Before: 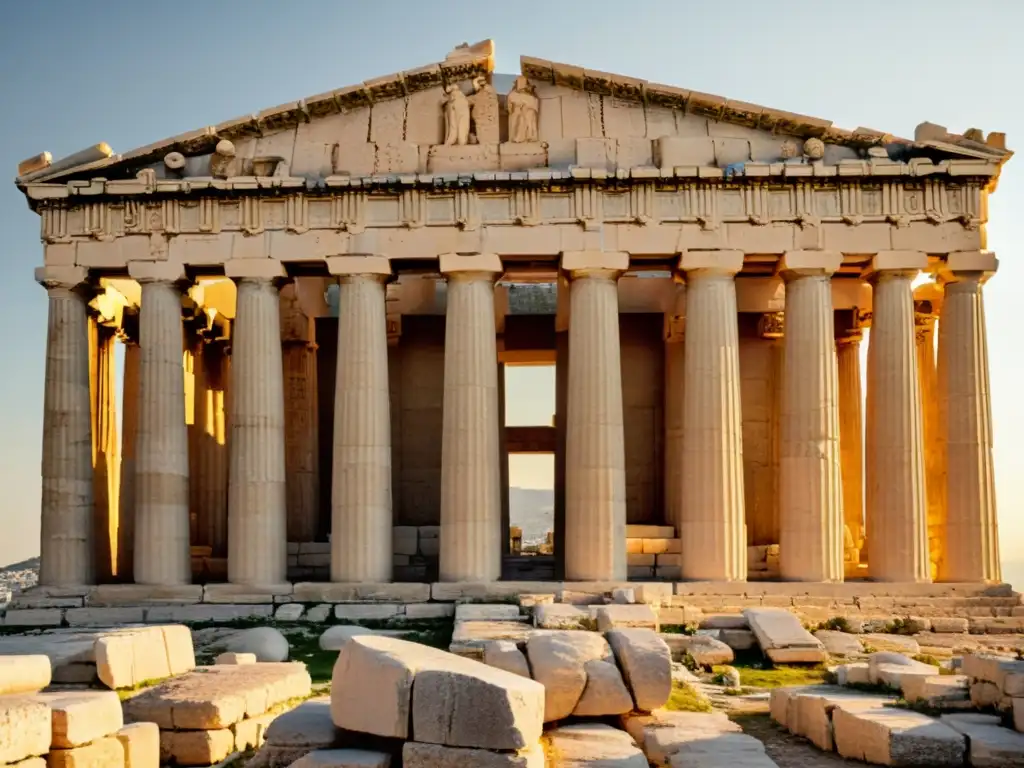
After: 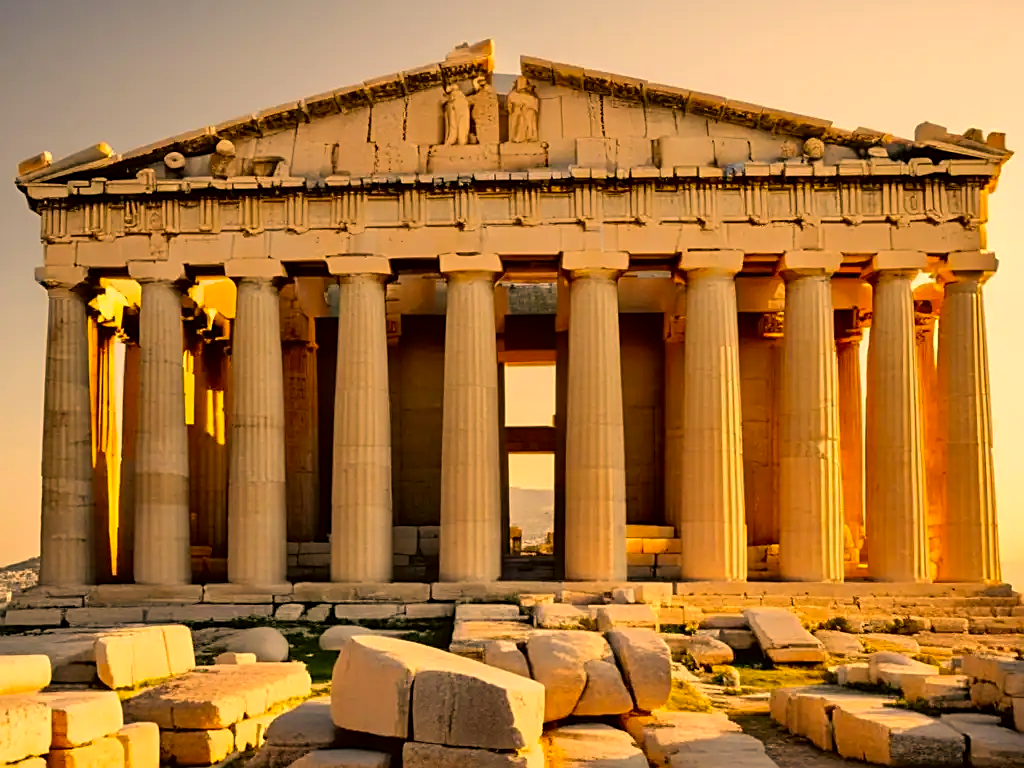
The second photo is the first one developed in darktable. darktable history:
sharpen: on, module defaults
color correction: highlights a* 18.35, highlights b* 36.1, shadows a* 1.66, shadows b* 6.27, saturation 1.04
